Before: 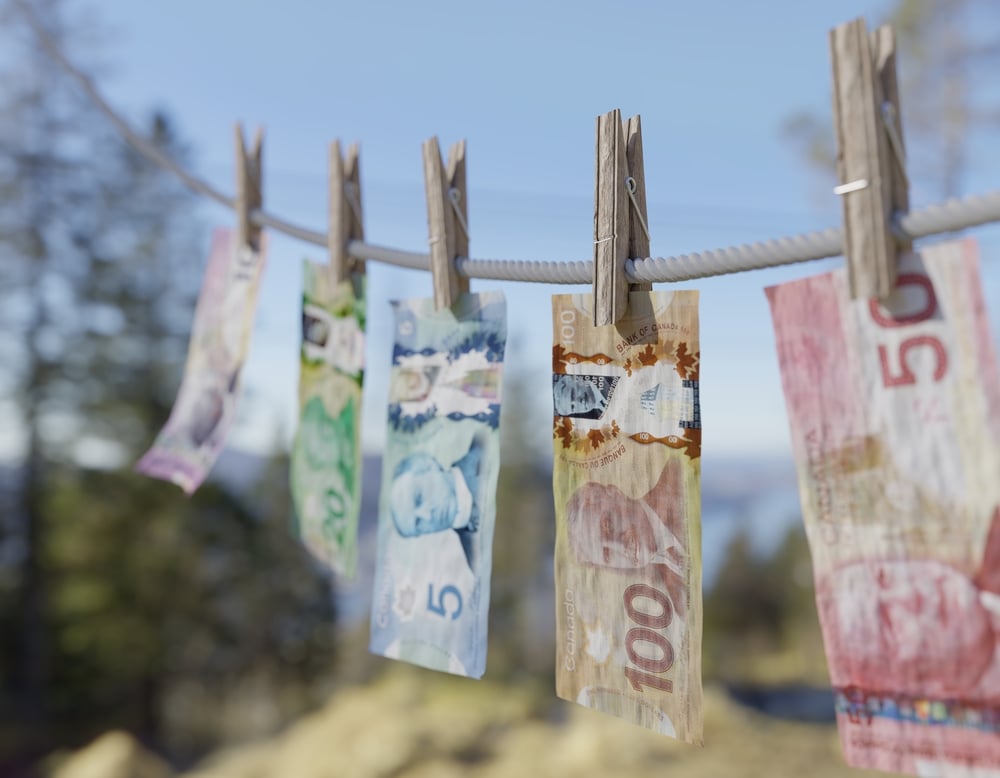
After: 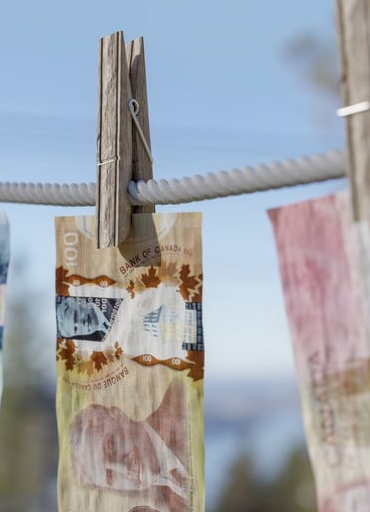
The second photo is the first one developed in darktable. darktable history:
crop and rotate: left 49.723%, top 10.099%, right 13.236%, bottom 24.06%
local contrast: on, module defaults
